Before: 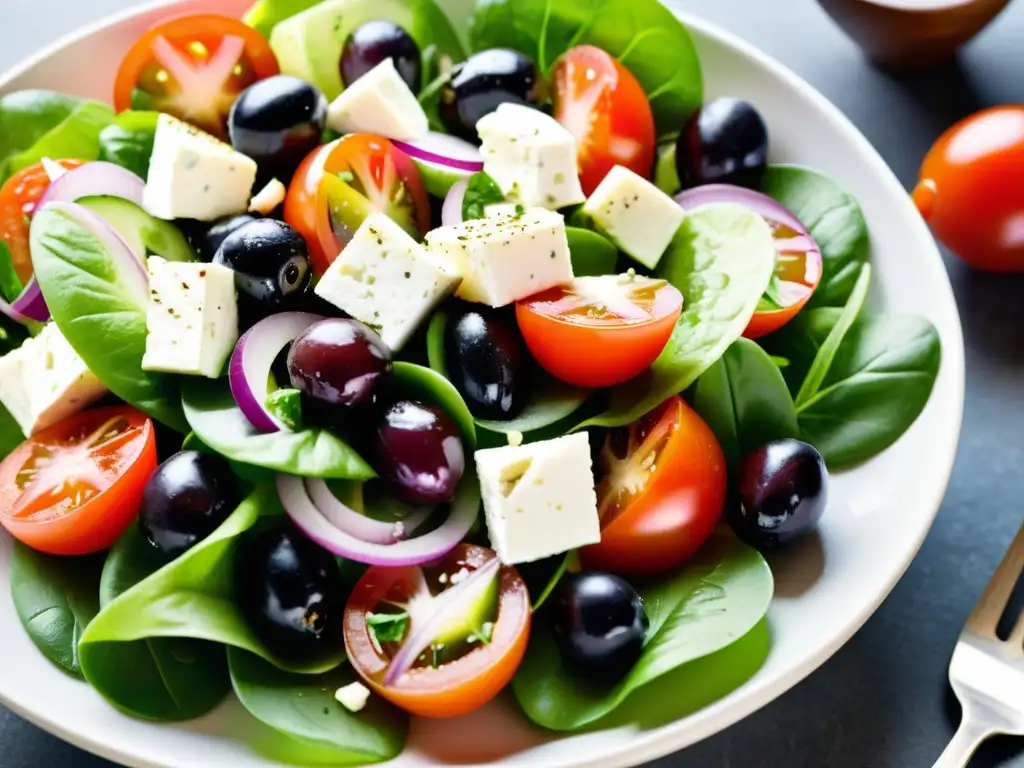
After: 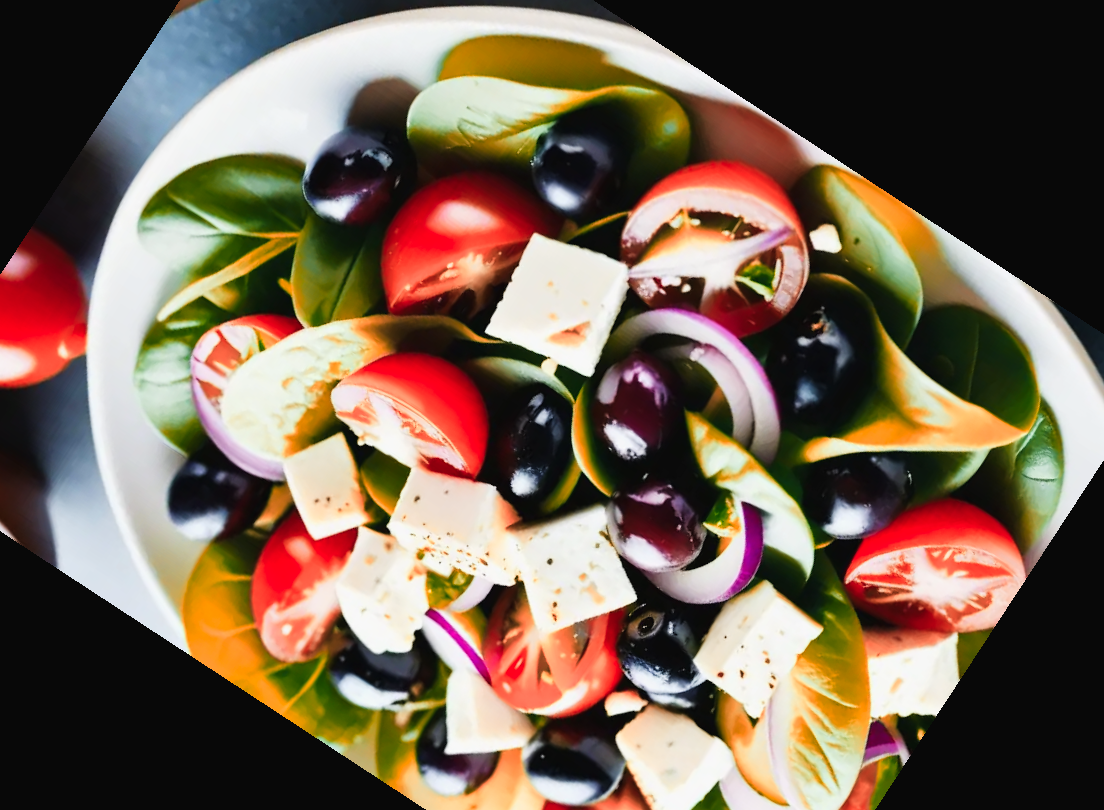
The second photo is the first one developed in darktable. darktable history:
crop and rotate: angle 146.81°, left 9.122%, top 15.658%, right 4.383%, bottom 17.013%
color zones: curves: ch2 [(0, 0.5) (0.084, 0.497) (0.323, 0.335) (0.4, 0.497) (1, 0.5)]
tone curve: curves: ch0 [(0, 0.023) (0.217, 0.19) (0.754, 0.801) (1, 0.977)]; ch1 [(0, 0) (0.392, 0.398) (0.5, 0.5) (0.521, 0.529) (0.56, 0.592) (1, 1)]; ch2 [(0, 0) (0.5, 0.5) (0.579, 0.561) (0.65, 0.657) (1, 1)], preserve colors none
